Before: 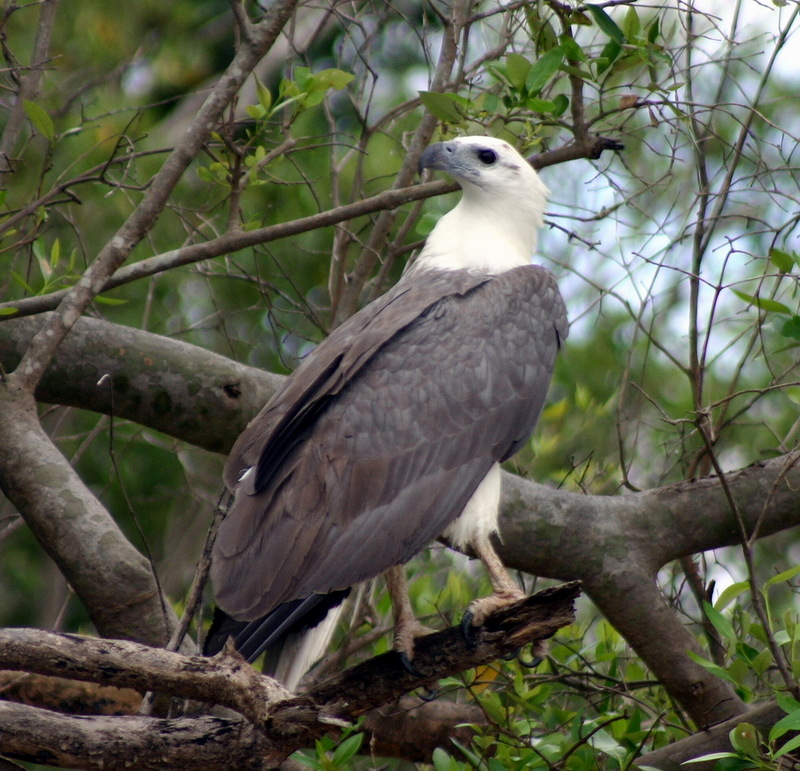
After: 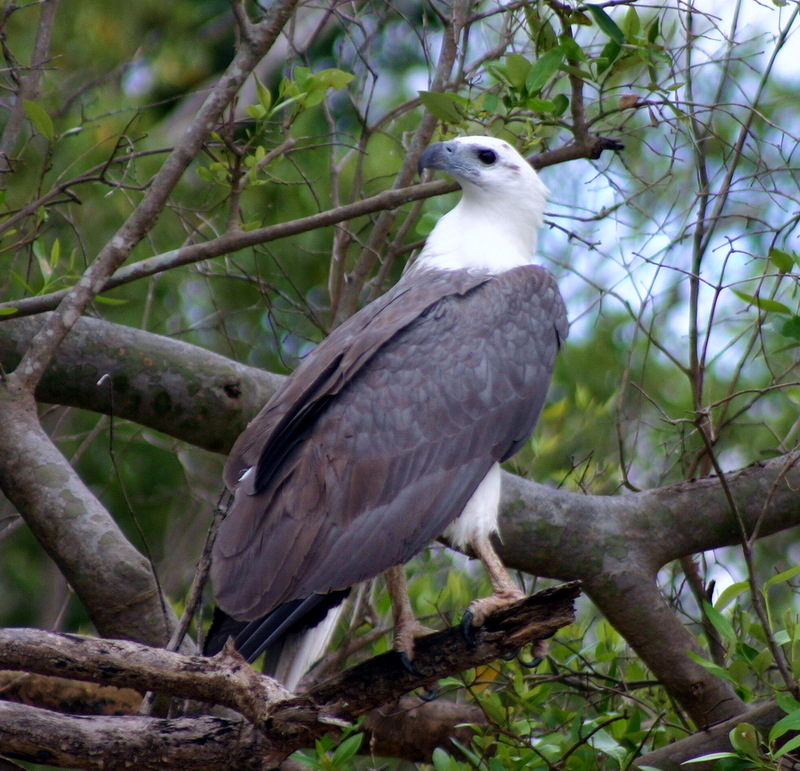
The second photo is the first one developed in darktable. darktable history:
white balance: red 0.967, blue 1.119, emerald 0.756
velvia: on, module defaults
